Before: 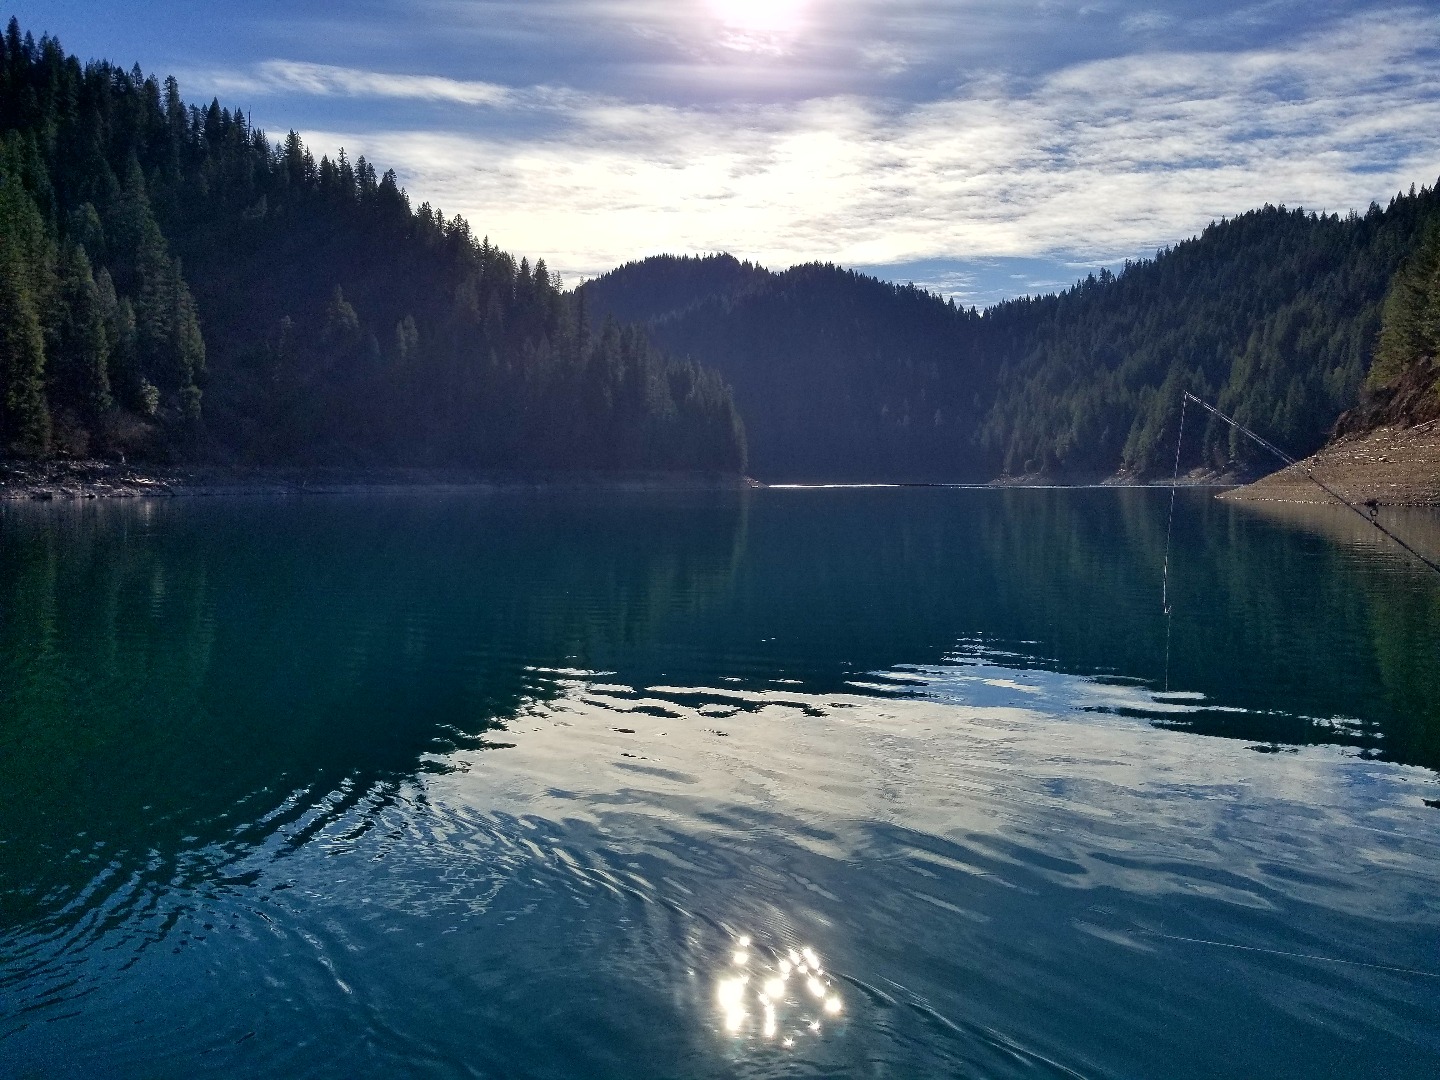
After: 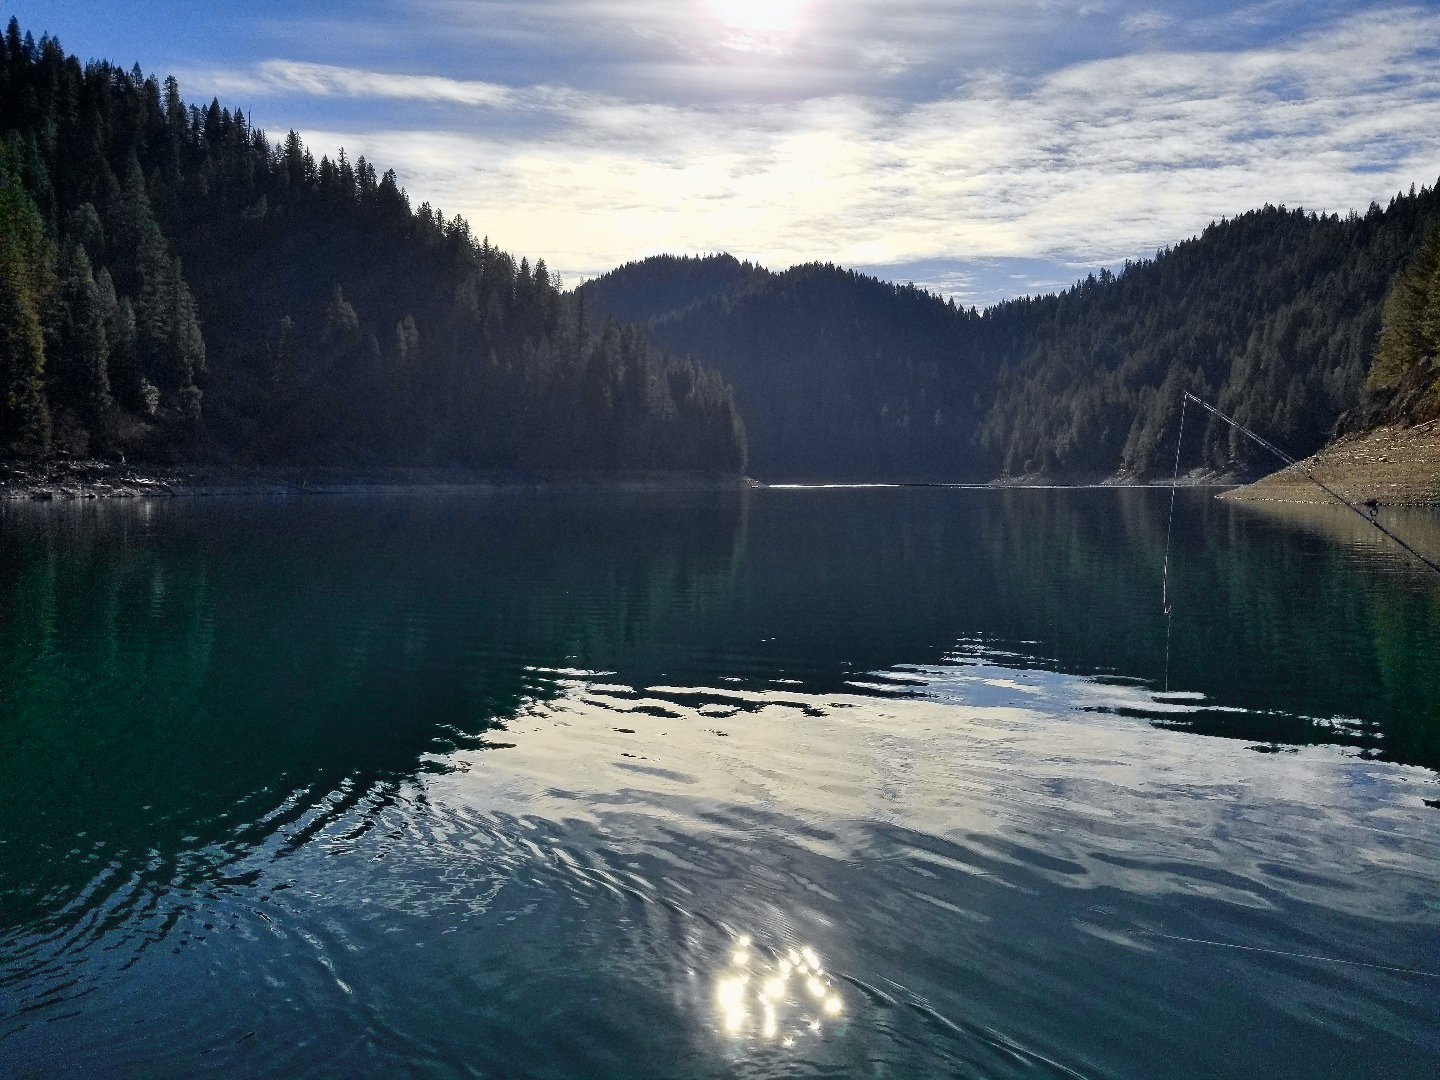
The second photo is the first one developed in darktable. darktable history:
tone curve: curves: ch0 [(0, 0) (0.071, 0.058) (0.266, 0.268) (0.498, 0.542) (0.766, 0.807) (1, 0.983)]; ch1 [(0, 0) (0.346, 0.307) (0.408, 0.387) (0.463, 0.465) (0.482, 0.493) (0.502, 0.499) (0.517, 0.505) (0.55, 0.554) (0.597, 0.61) (0.651, 0.698) (1, 1)]; ch2 [(0, 0) (0.346, 0.34) (0.434, 0.46) (0.485, 0.494) (0.5, 0.498) (0.509, 0.517) (0.526, 0.539) (0.583, 0.603) (0.625, 0.659) (1, 1)], color space Lab, independent channels, preserve colors none
